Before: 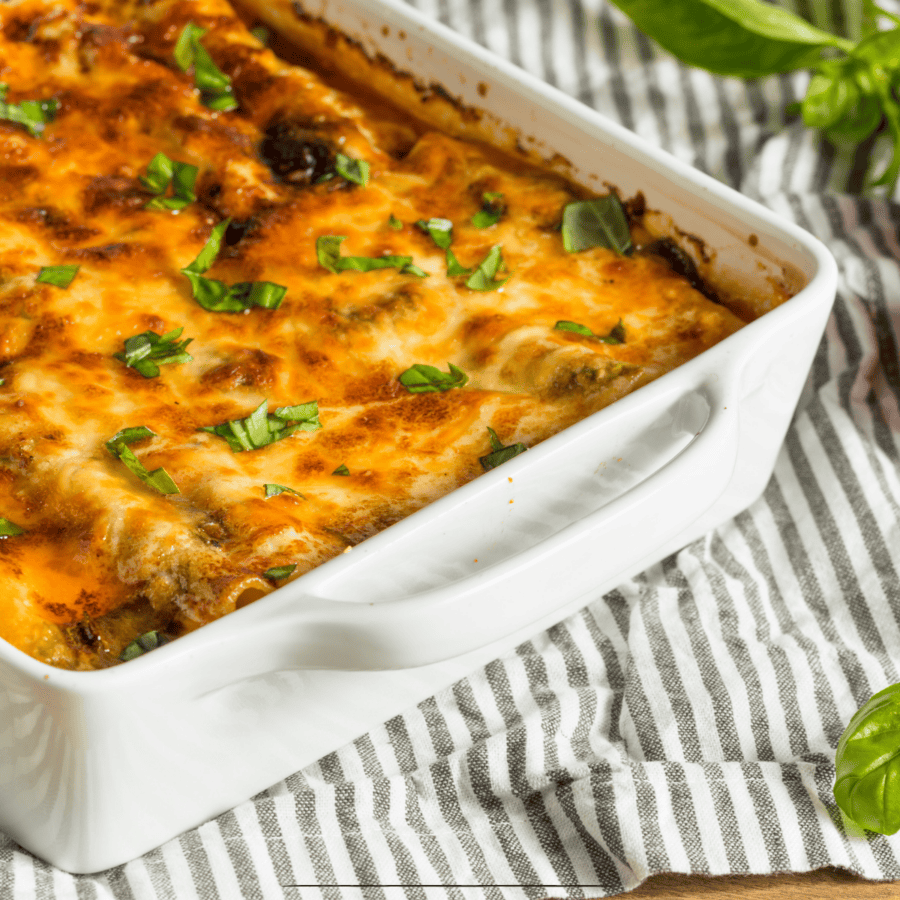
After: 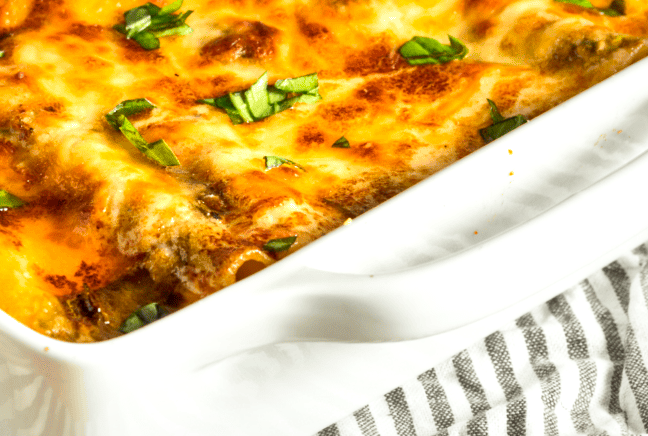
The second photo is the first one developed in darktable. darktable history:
crop: top 36.498%, right 27.964%, bottom 14.995%
local contrast: mode bilateral grid, contrast 70, coarseness 75, detail 180%, midtone range 0.2
contrast brightness saturation: contrast 0.2, brightness 0.16, saturation 0.22
